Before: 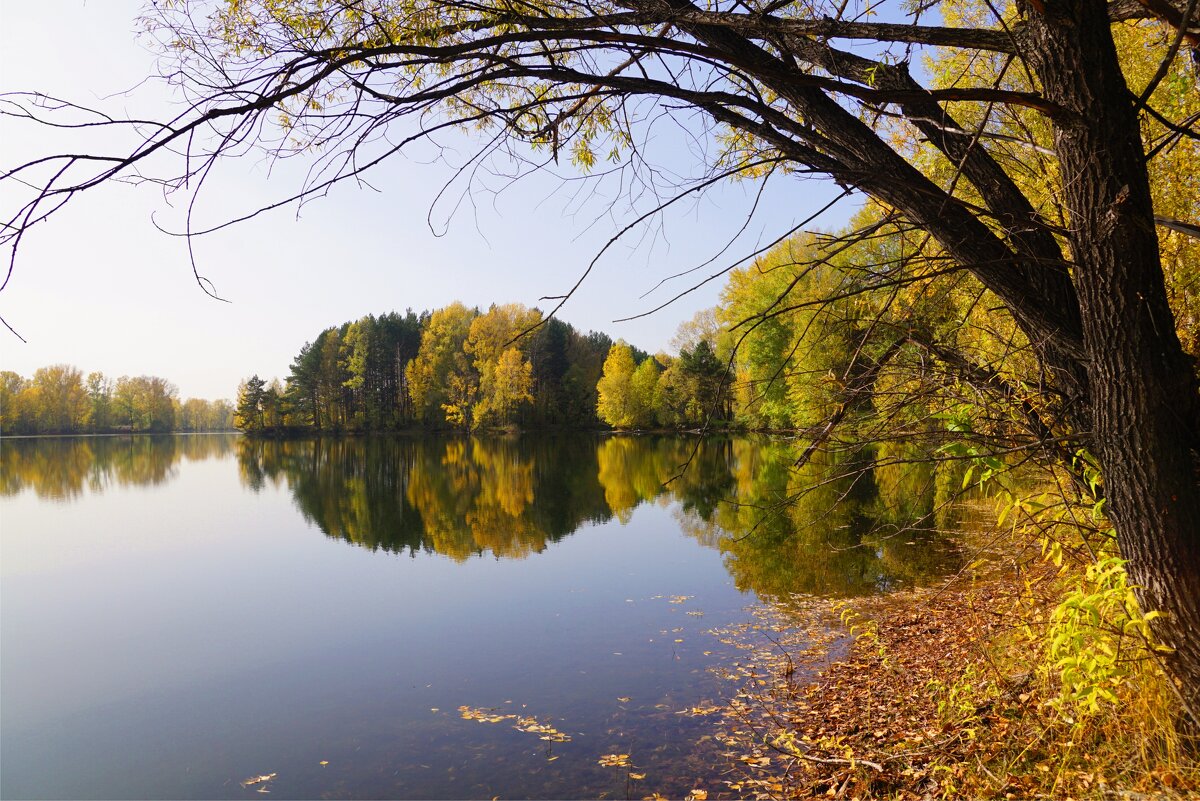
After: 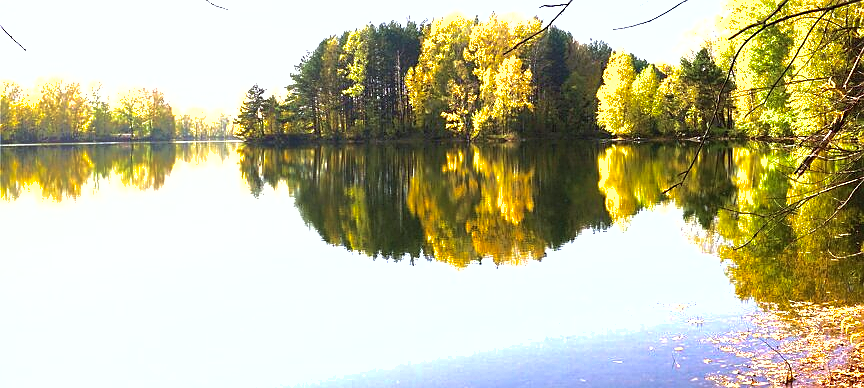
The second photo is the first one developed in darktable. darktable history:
crop: top 36.498%, right 27.964%, bottom 14.995%
exposure: black level correction 0, exposure 1 EV, compensate highlight preservation false
white balance: red 0.984, blue 1.059
shadows and highlights: on, module defaults
sharpen: radius 0.969, amount 0.604
tone equalizer: -8 EV -1.08 EV, -7 EV -1.01 EV, -6 EV -0.867 EV, -5 EV -0.578 EV, -3 EV 0.578 EV, -2 EV 0.867 EV, -1 EV 1.01 EV, +0 EV 1.08 EV, edges refinement/feathering 500, mask exposure compensation -1.57 EV, preserve details no
velvia: on, module defaults
color correction: highlights a* -2.68, highlights b* 2.57
